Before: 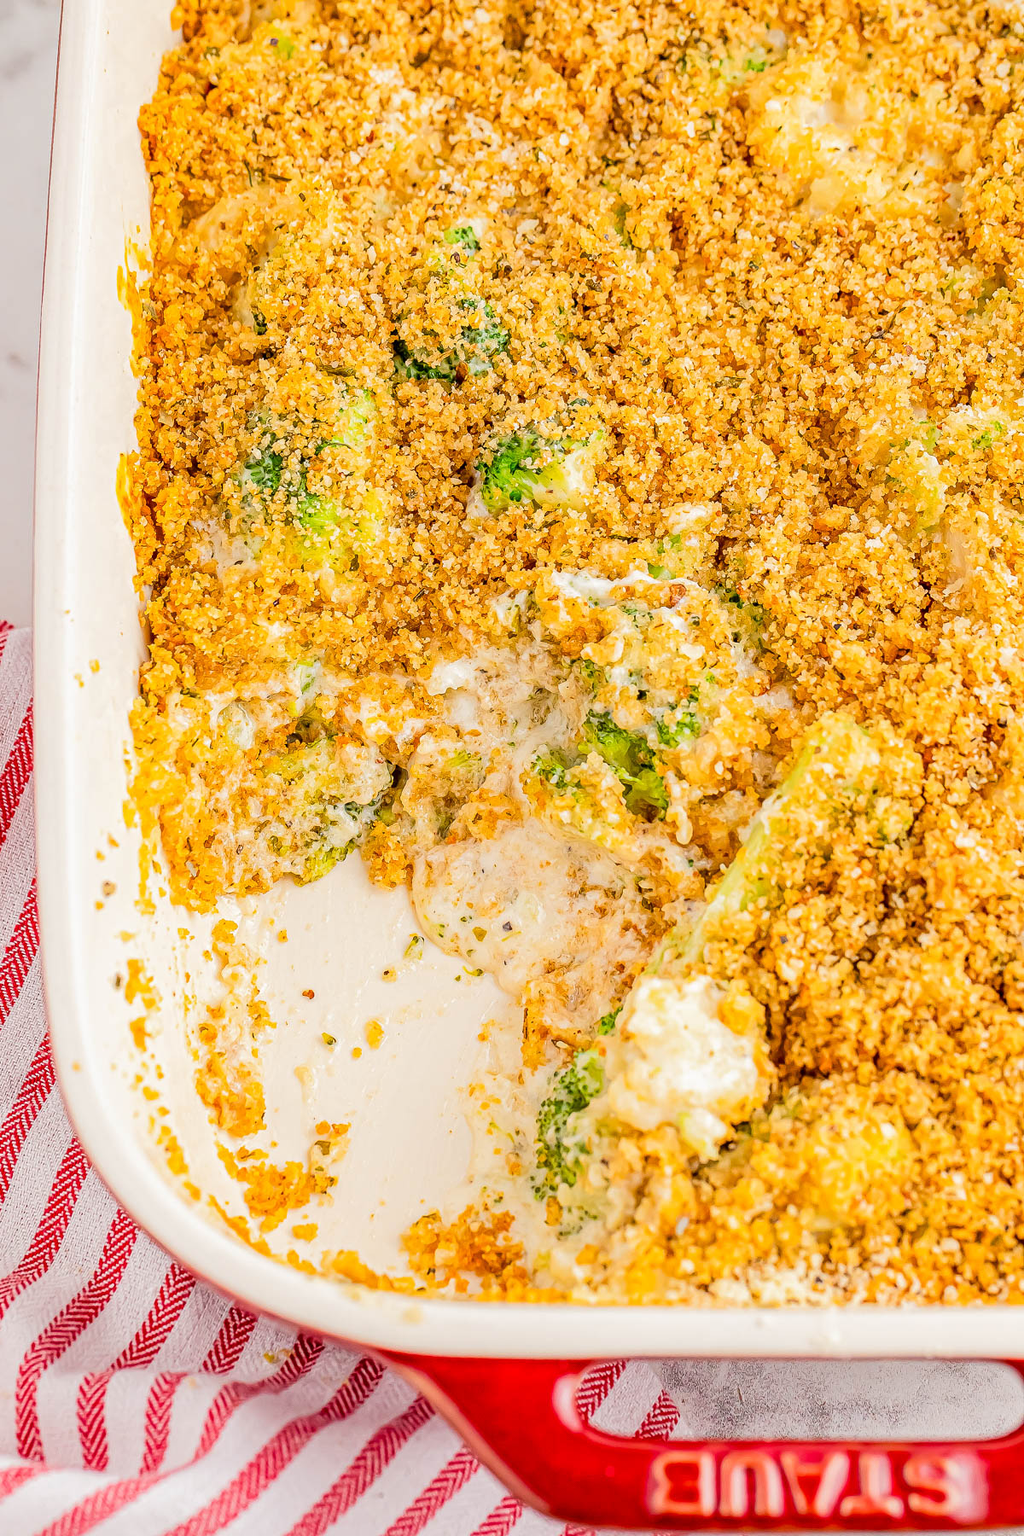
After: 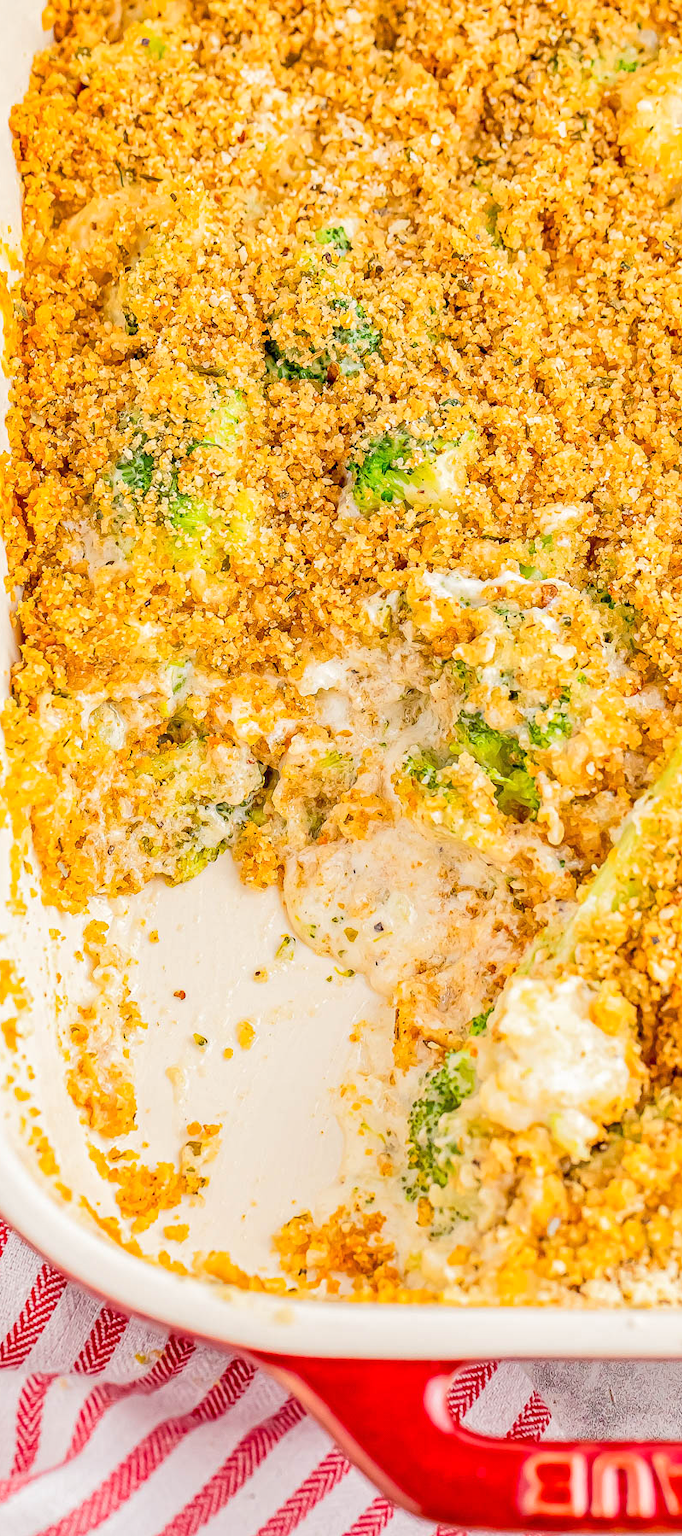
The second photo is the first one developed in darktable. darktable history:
tone equalizer: -7 EV 0.15 EV, -6 EV 0.6 EV, -5 EV 1.15 EV, -4 EV 1.33 EV, -3 EV 1.15 EV, -2 EV 0.6 EV, -1 EV 0.15 EV, mask exposure compensation -0.5 EV
crop and rotate: left 12.648%, right 20.685%
